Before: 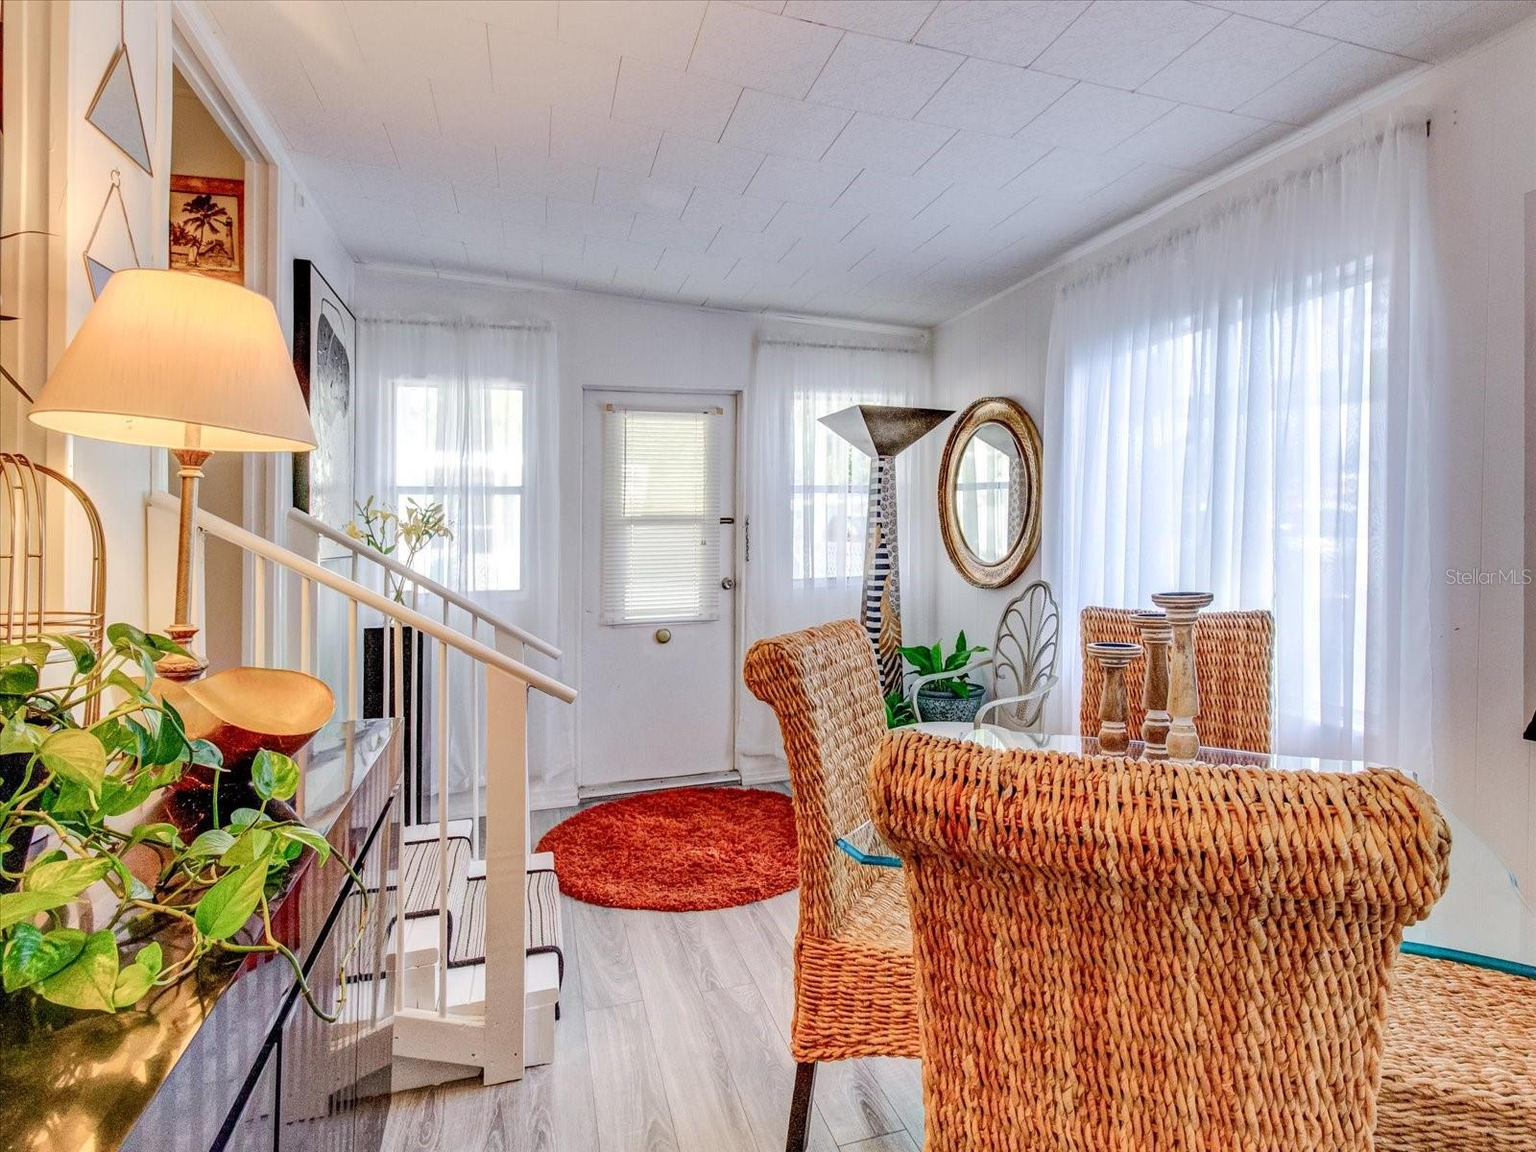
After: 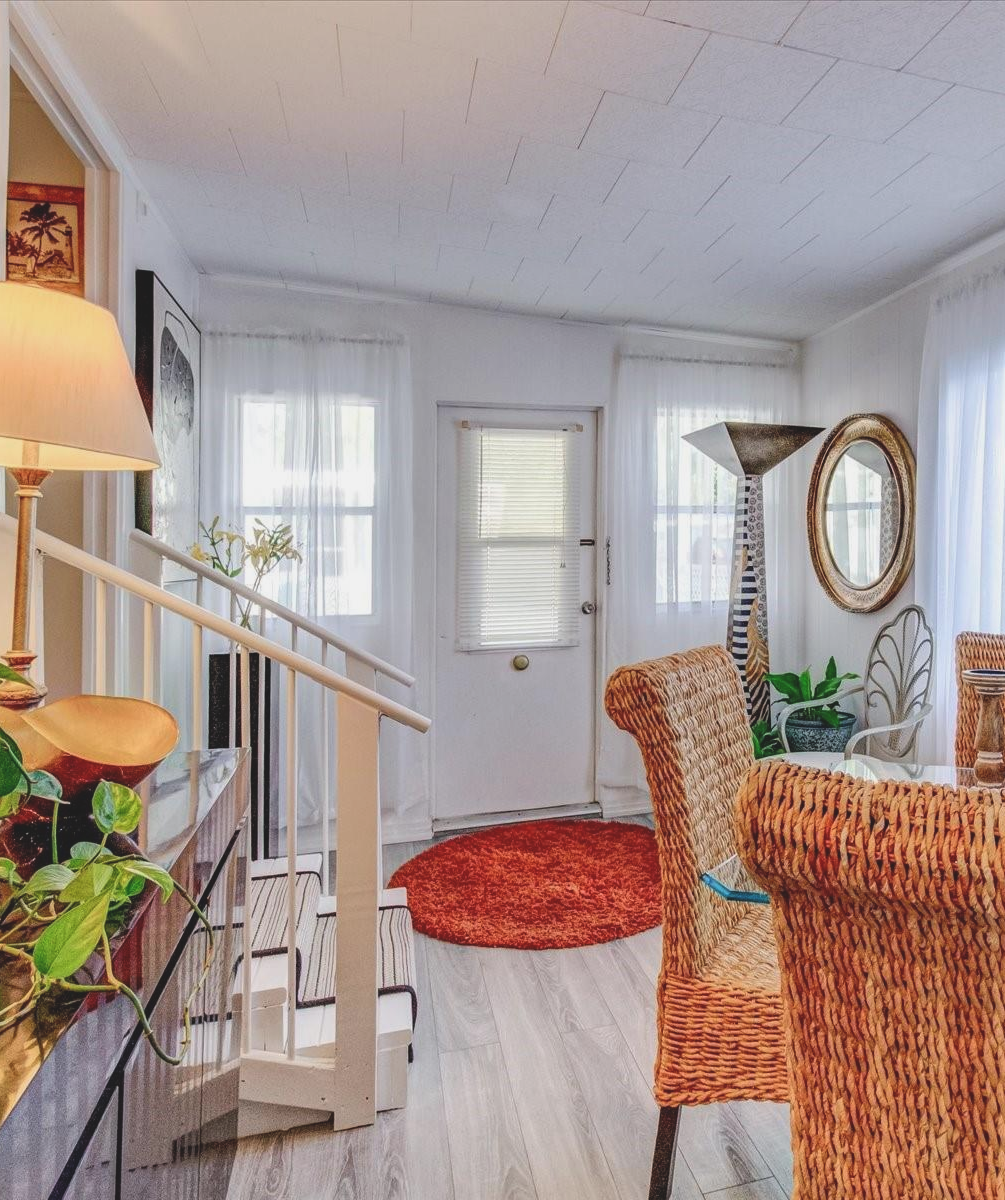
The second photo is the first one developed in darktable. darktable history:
crop: left 10.644%, right 26.528%
exposure: black level correction -0.014, exposure -0.193 EV, compensate highlight preservation false
